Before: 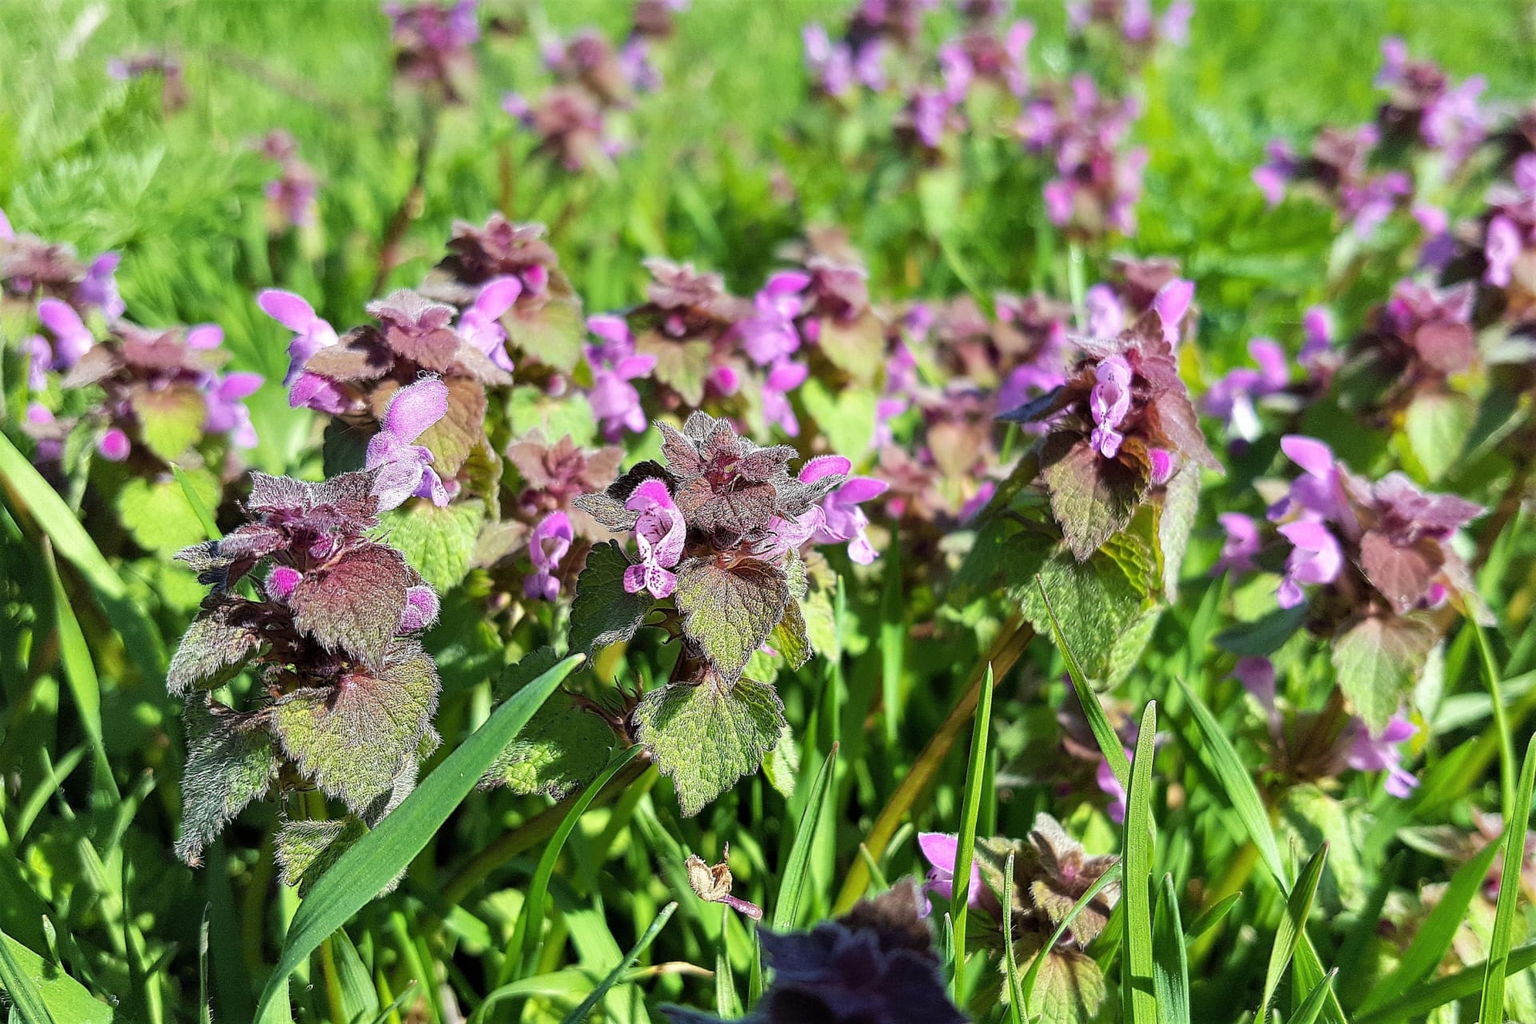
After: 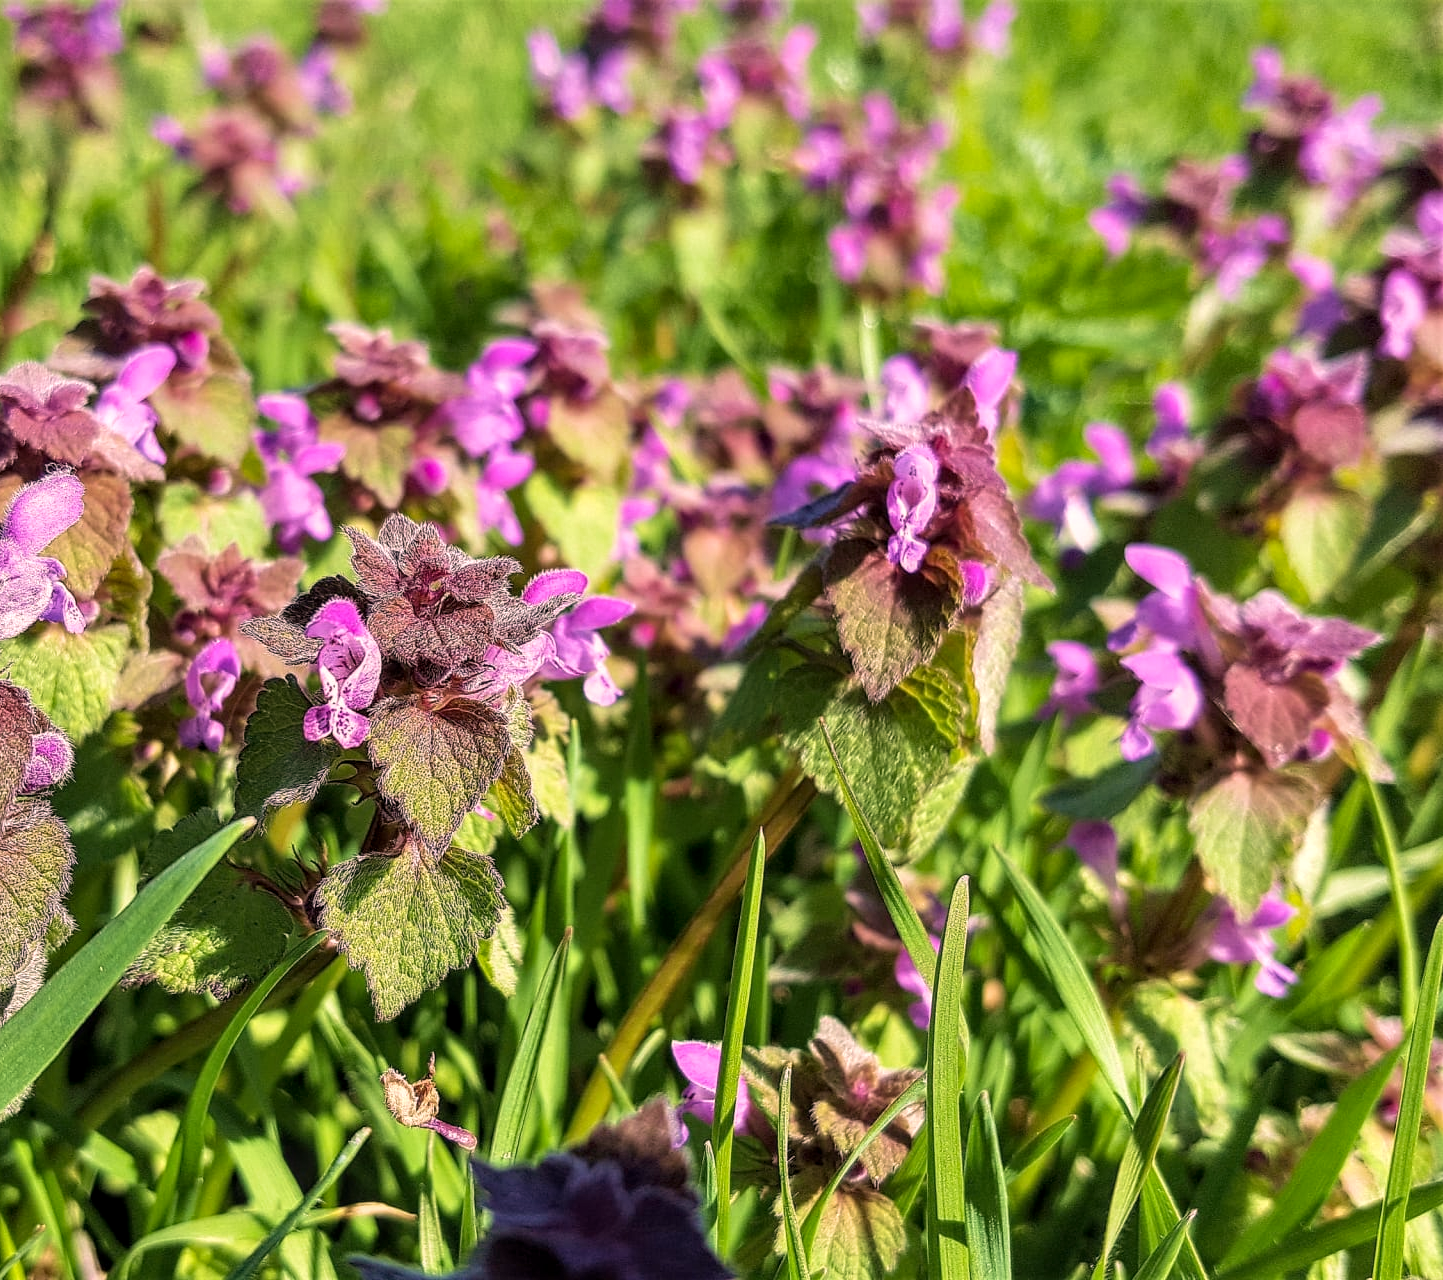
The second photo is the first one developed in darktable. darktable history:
crop and rotate: left 24.8%
local contrast: on, module defaults
color correction: highlights a* 12.64, highlights b* 5.44
velvia: on, module defaults
